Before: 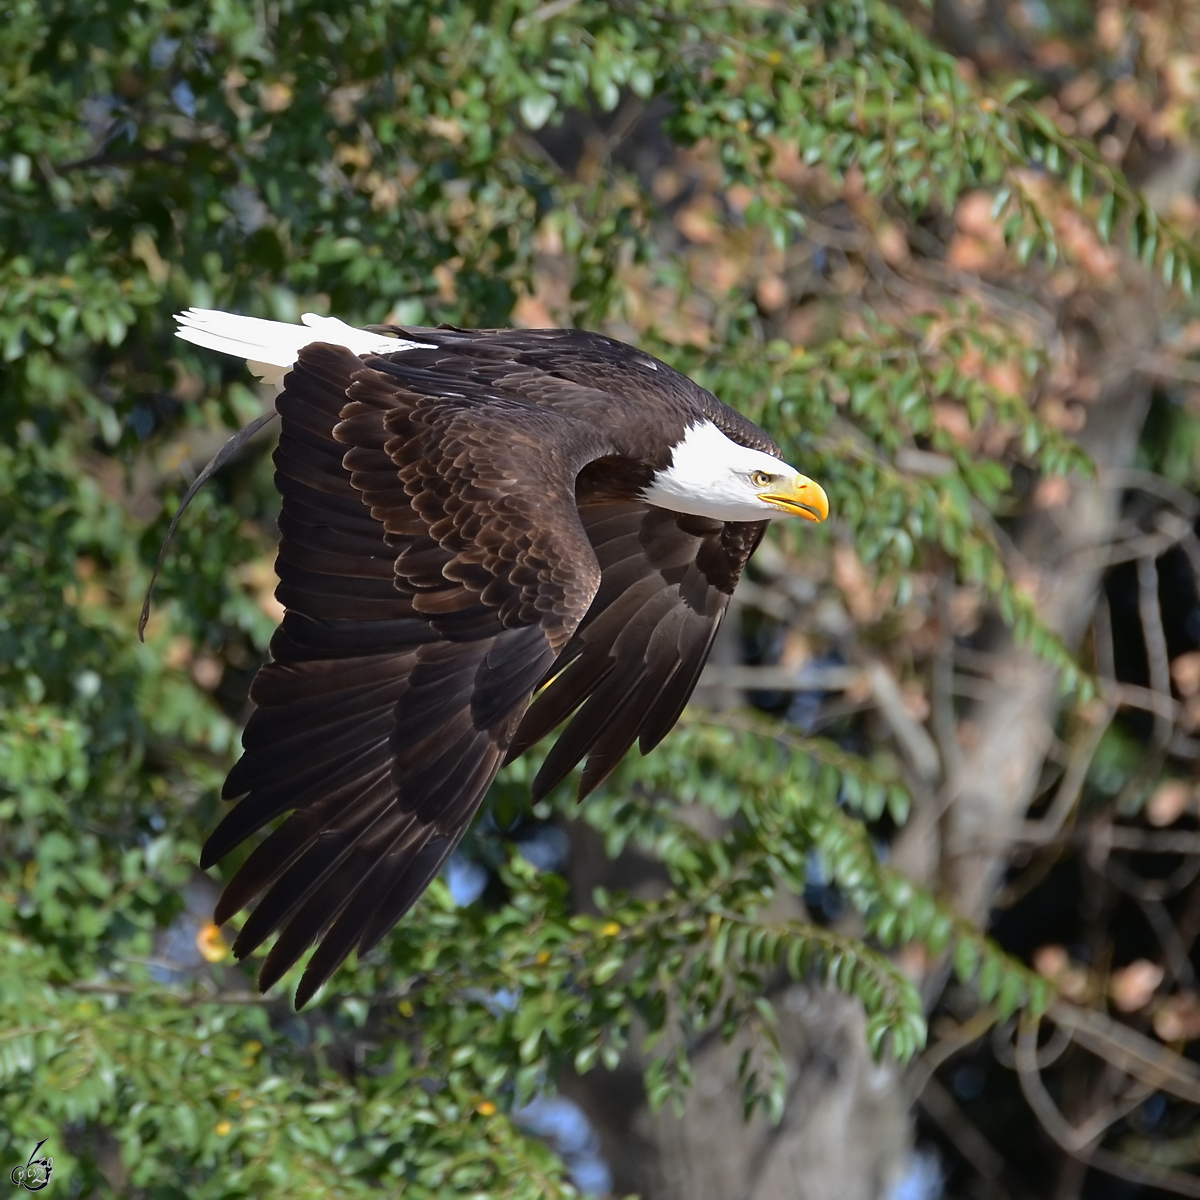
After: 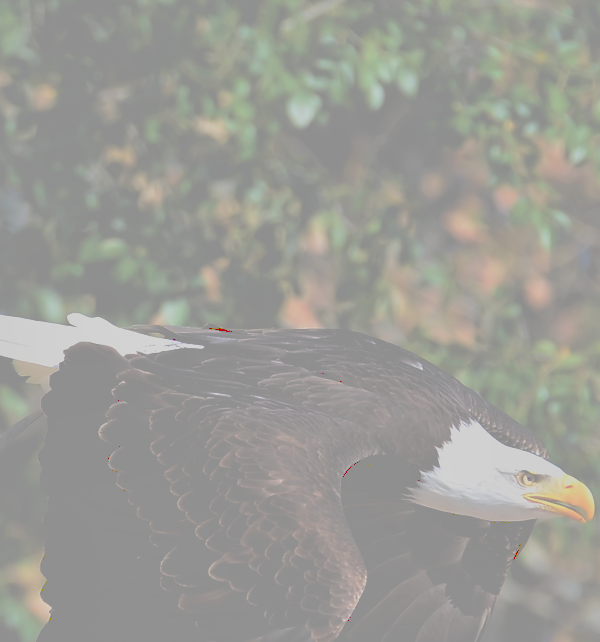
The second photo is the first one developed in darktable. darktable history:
crop: left 19.556%, right 30.401%, bottom 46.458%
filmic rgb: black relative exposure -7.48 EV, white relative exposure 4.83 EV, hardness 3.4, color science v6 (2022)
local contrast: mode bilateral grid, contrast 20, coarseness 50, detail 120%, midtone range 0.2
velvia: strength 30%
tone curve: curves: ch0 [(0, 0) (0.003, 0.6) (0.011, 0.6) (0.025, 0.601) (0.044, 0.601) (0.069, 0.601) (0.1, 0.601) (0.136, 0.602) (0.177, 0.605) (0.224, 0.609) (0.277, 0.615) (0.335, 0.625) (0.399, 0.633) (0.468, 0.654) (0.543, 0.676) (0.623, 0.71) (0.709, 0.753) (0.801, 0.802) (0.898, 0.85) (1, 1)], preserve colors none
